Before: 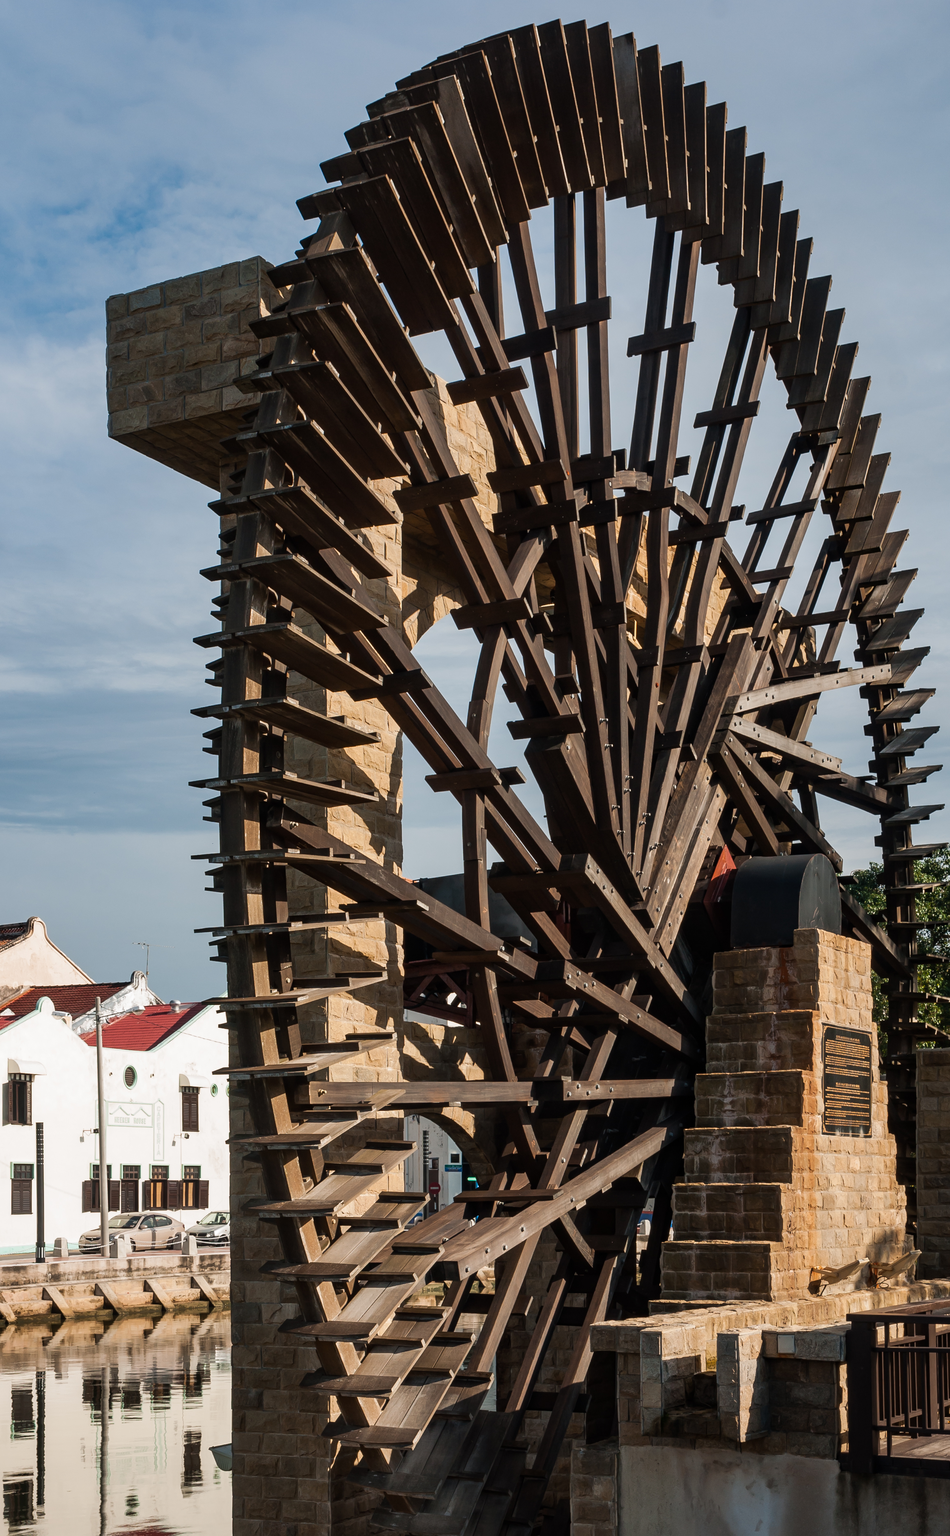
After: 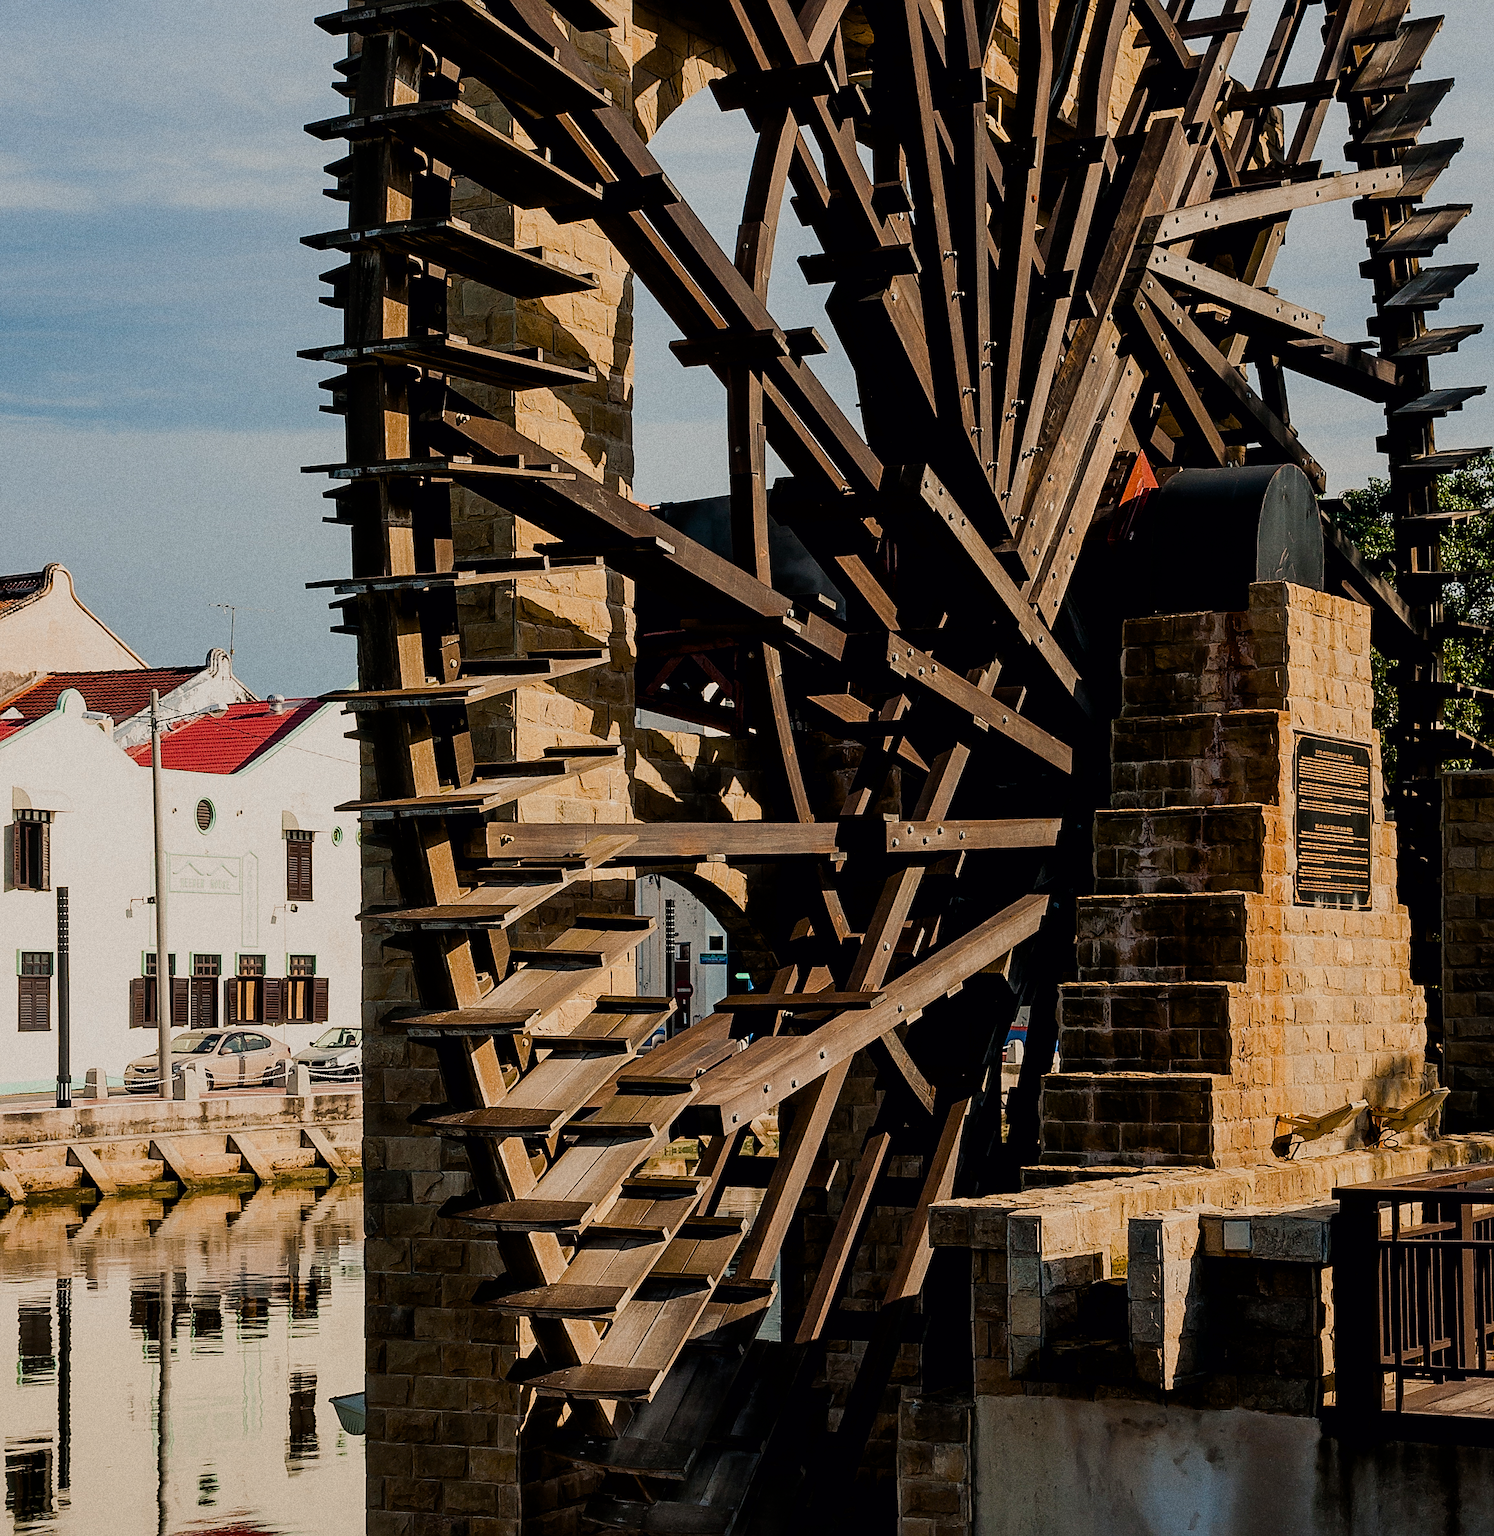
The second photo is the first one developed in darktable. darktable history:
color balance rgb: shadows lift › chroma 1%, shadows lift › hue 240.84°, highlights gain › chroma 2%, highlights gain › hue 73.2°, global offset › luminance -0.5%, perceptual saturation grading › global saturation 20%, perceptual saturation grading › highlights -25%, perceptual saturation grading › shadows 50%, global vibrance 15%
grain: coarseness 0.09 ISO, strength 40%
sharpen: radius 1.4, amount 1.25, threshold 0.7
crop and rotate: top 36.435%
filmic rgb: black relative exposure -7.15 EV, white relative exposure 5.36 EV, hardness 3.02, color science v6 (2022)
